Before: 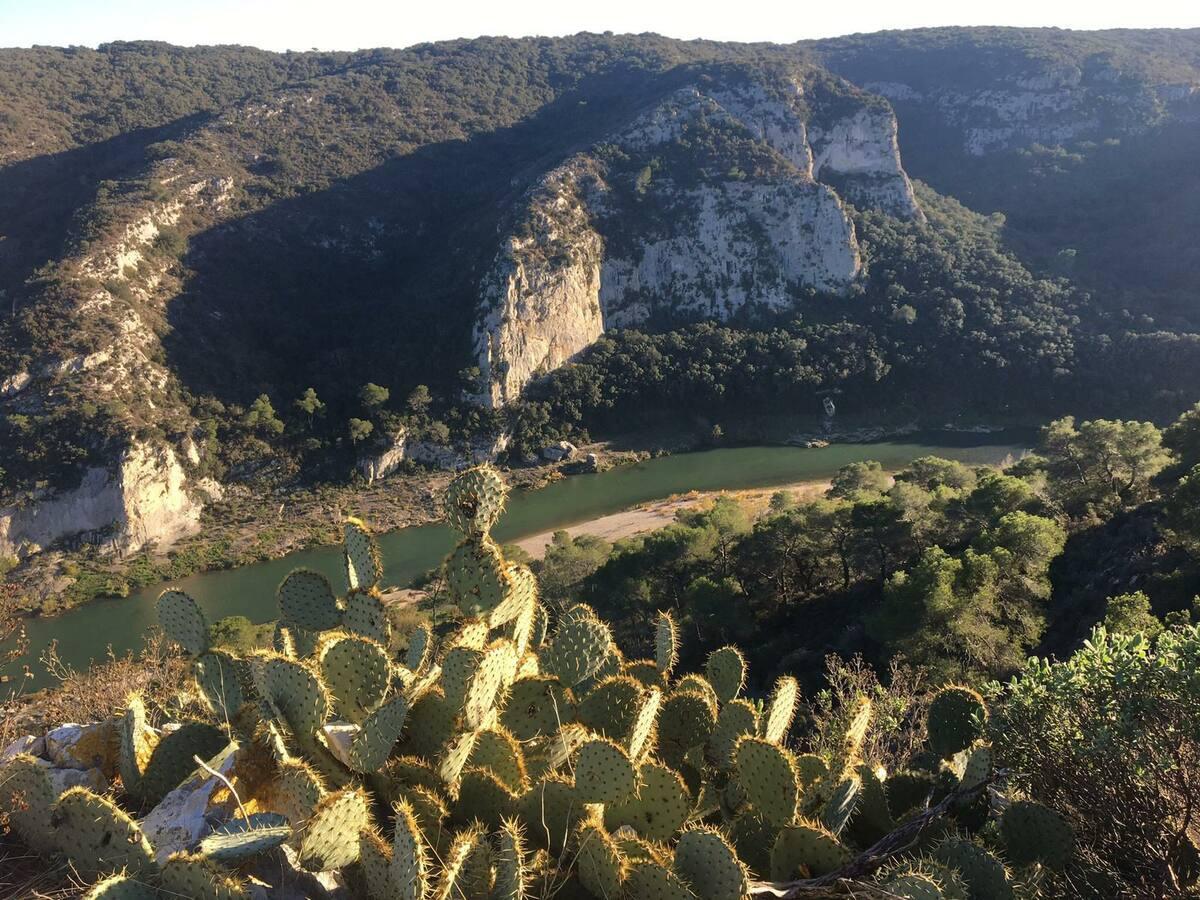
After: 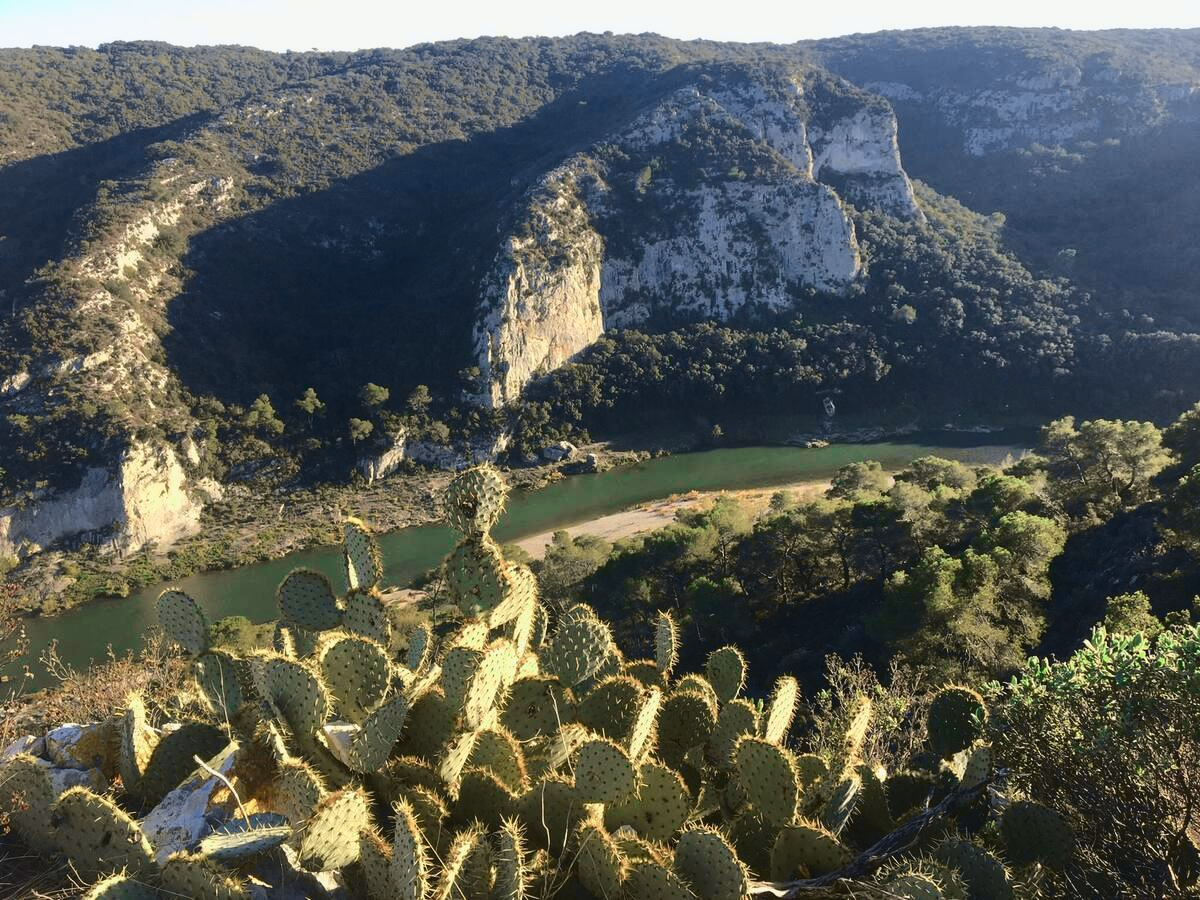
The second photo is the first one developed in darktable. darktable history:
tone curve: curves: ch0 [(0, 0.039) (0.104, 0.103) (0.273, 0.267) (0.448, 0.487) (0.704, 0.761) (0.886, 0.922) (0.994, 0.971)]; ch1 [(0, 0) (0.335, 0.298) (0.446, 0.413) (0.485, 0.487) (0.515, 0.503) (0.566, 0.563) (0.641, 0.655) (1, 1)]; ch2 [(0, 0) (0.314, 0.301) (0.421, 0.411) (0.502, 0.494) (0.528, 0.54) (0.557, 0.559) (0.612, 0.62) (0.722, 0.686) (1, 1)], color space Lab, independent channels, preserve colors none
